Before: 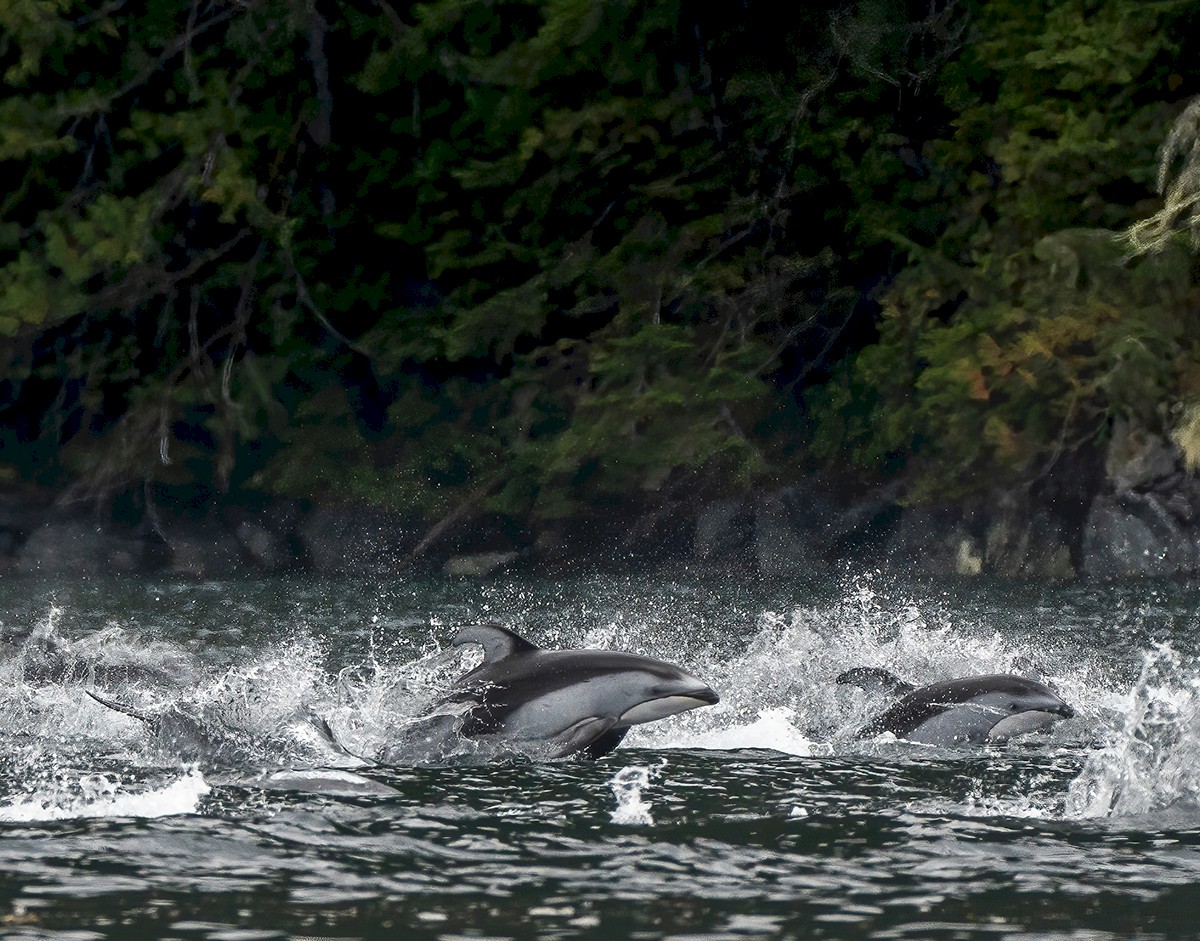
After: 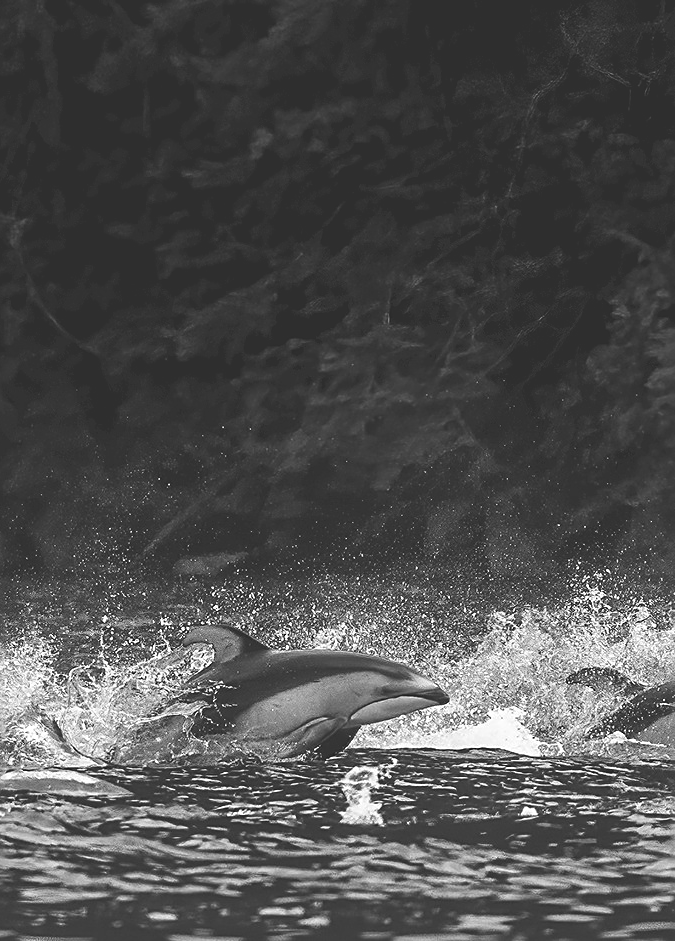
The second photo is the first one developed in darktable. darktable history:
crop and rotate: left 22.516%, right 21.234%
sharpen: on, module defaults
monochrome: on, module defaults
exposure: black level correction -0.028, compensate highlight preservation false
